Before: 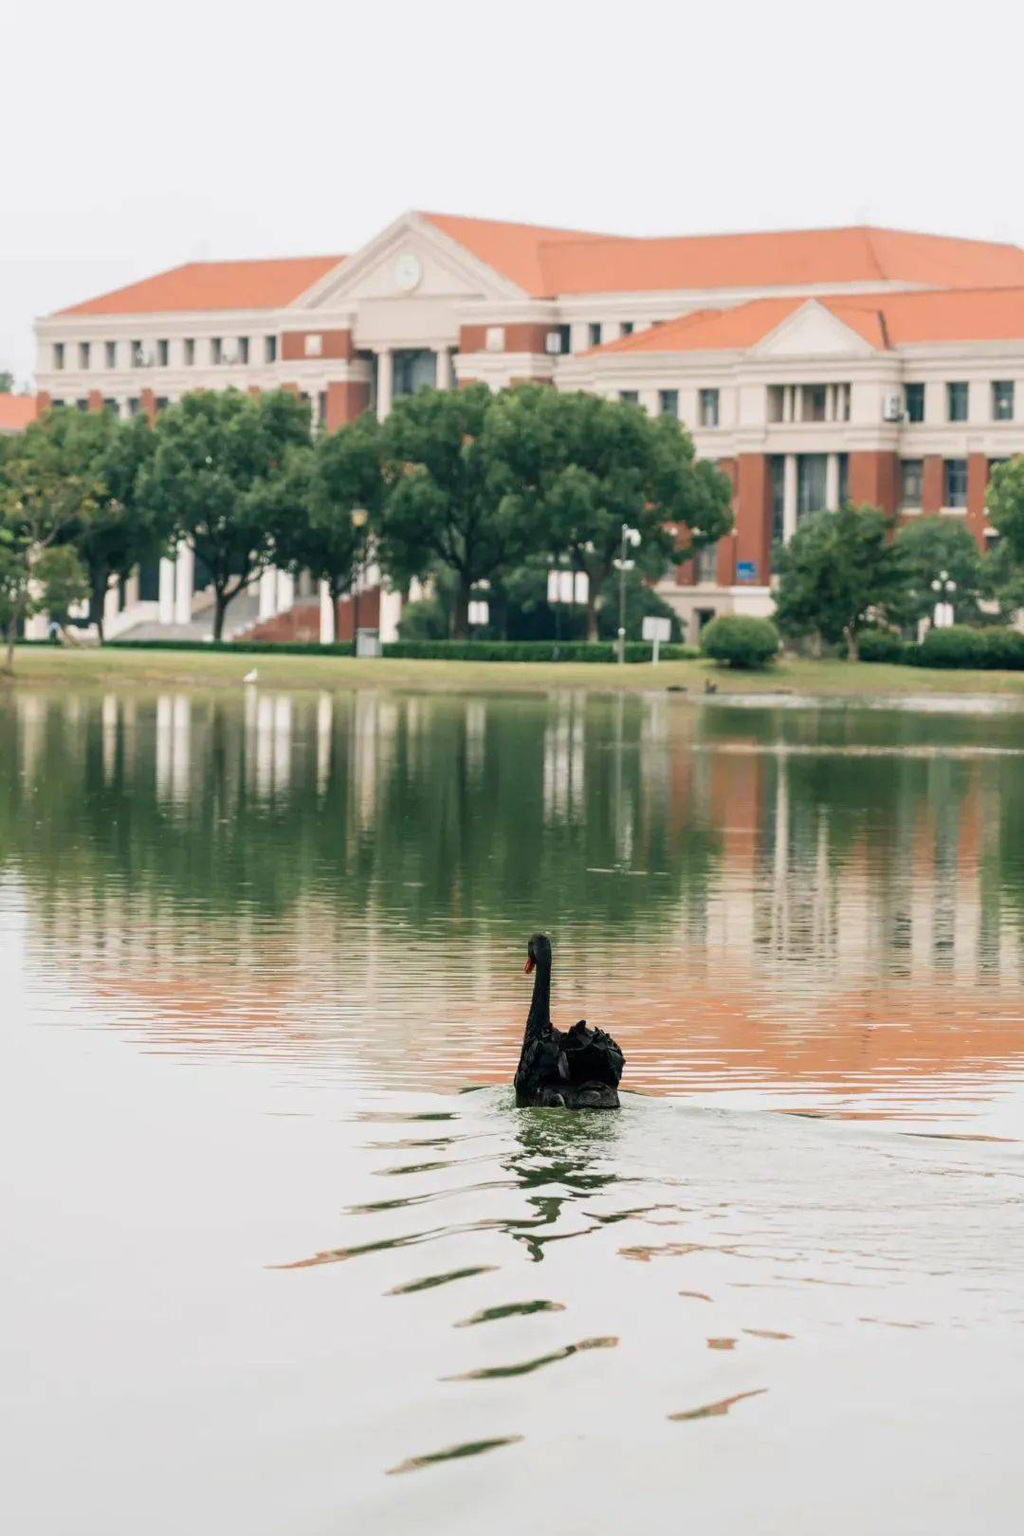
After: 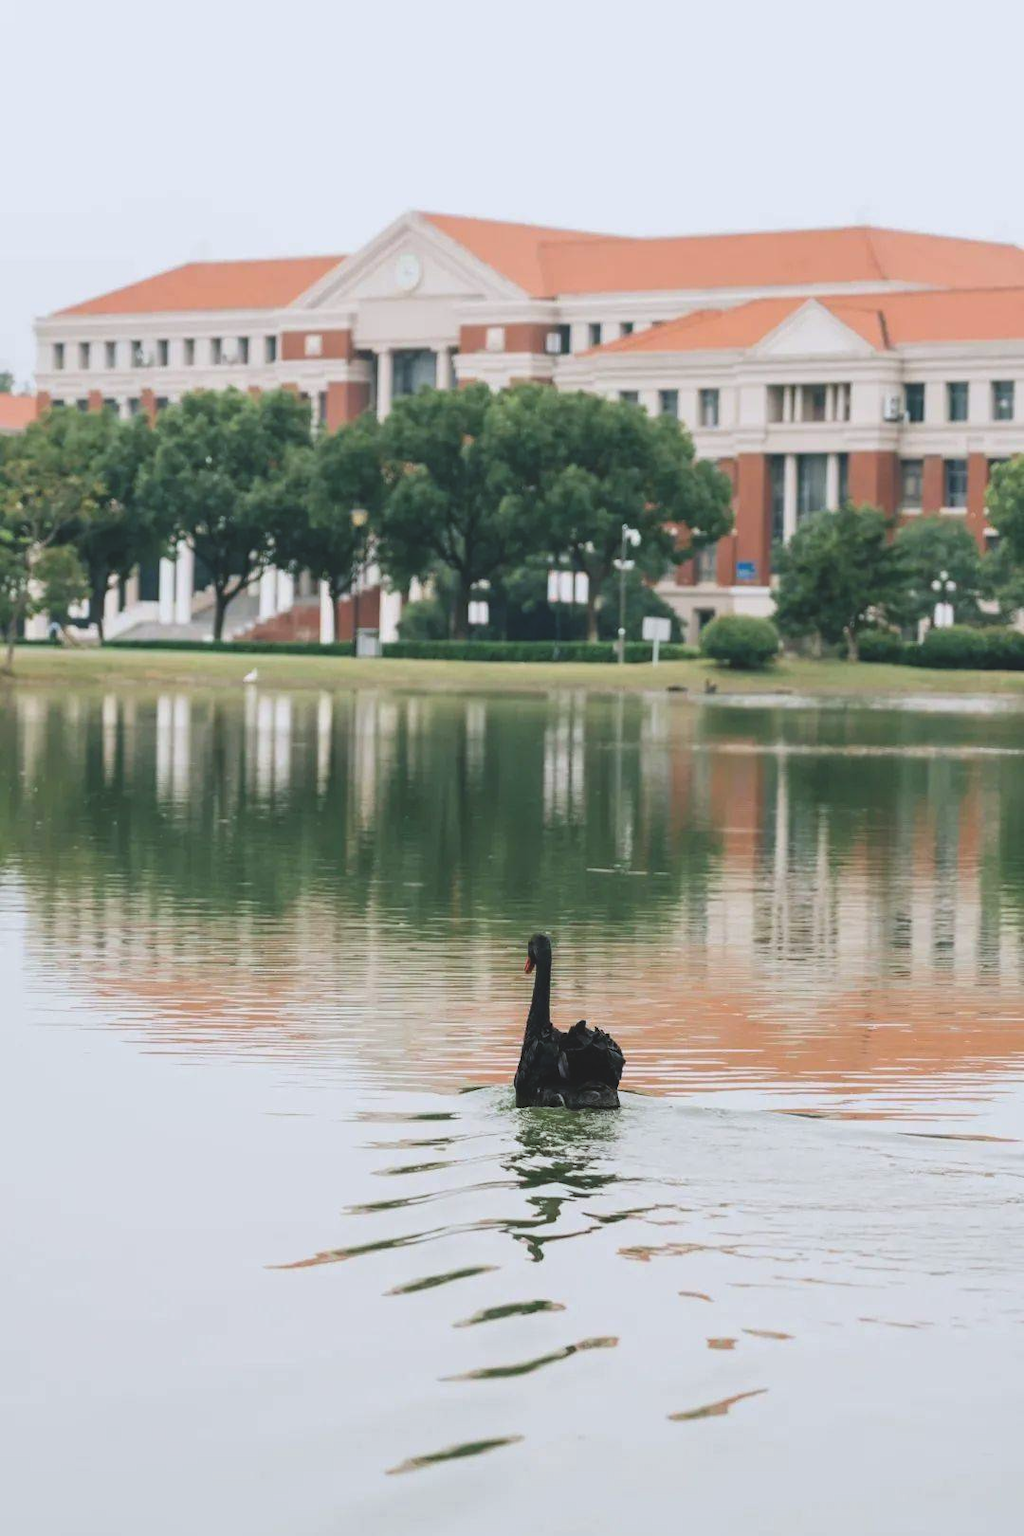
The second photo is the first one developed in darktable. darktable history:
exposure: black level correction -0.015, exposure -0.125 EV, compensate highlight preservation false
white balance: red 0.974, blue 1.044
